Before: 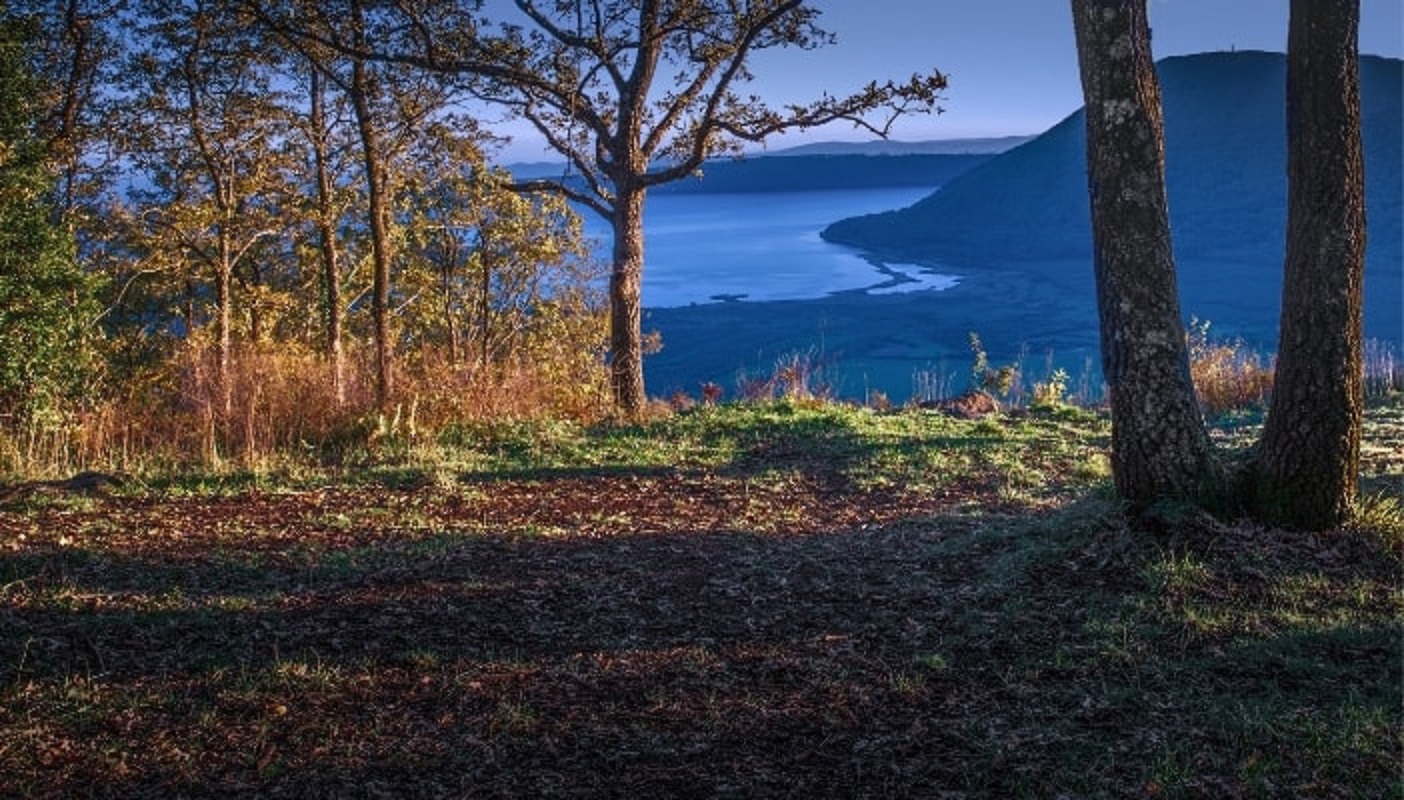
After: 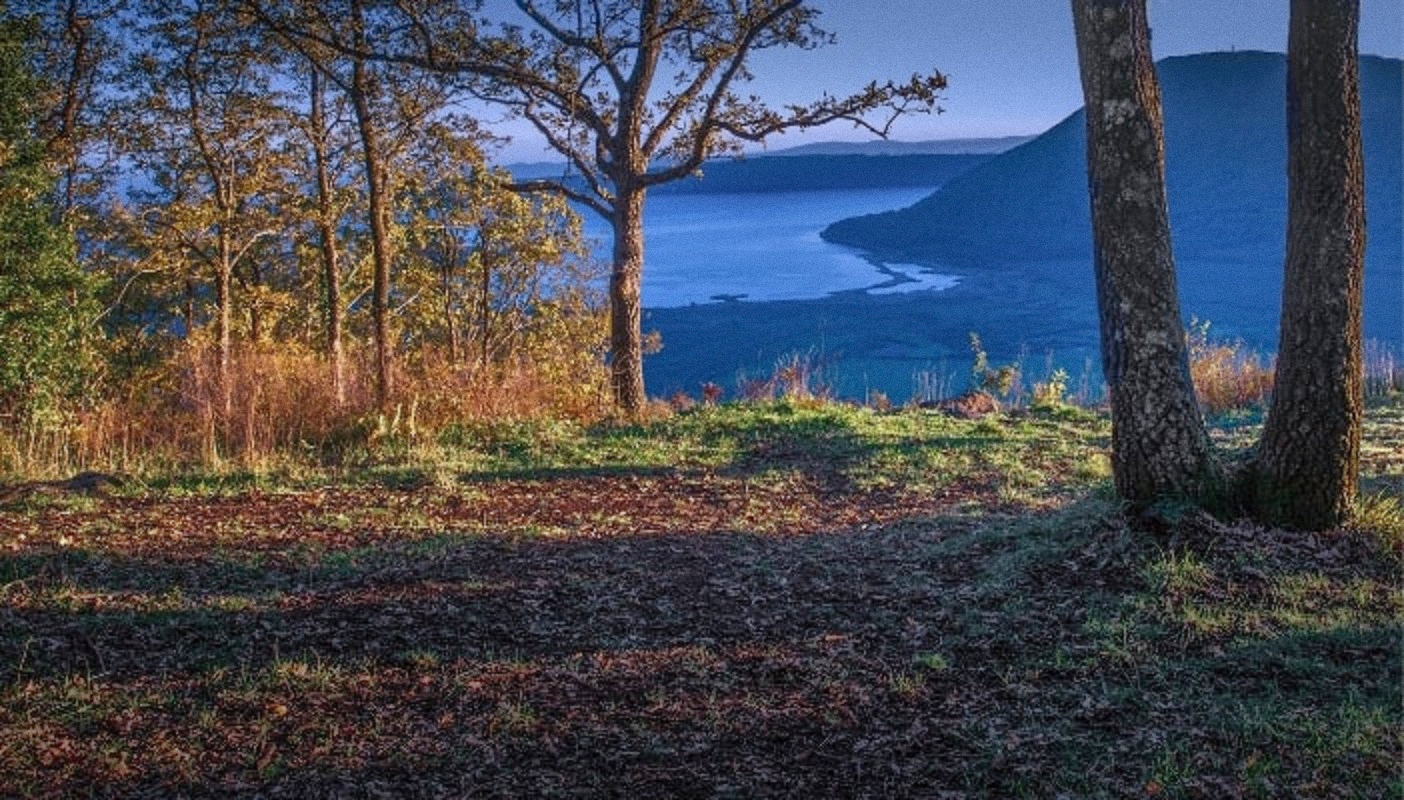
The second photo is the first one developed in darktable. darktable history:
grain: coarseness 0.09 ISO
shadows and highlights: on, module defaults
